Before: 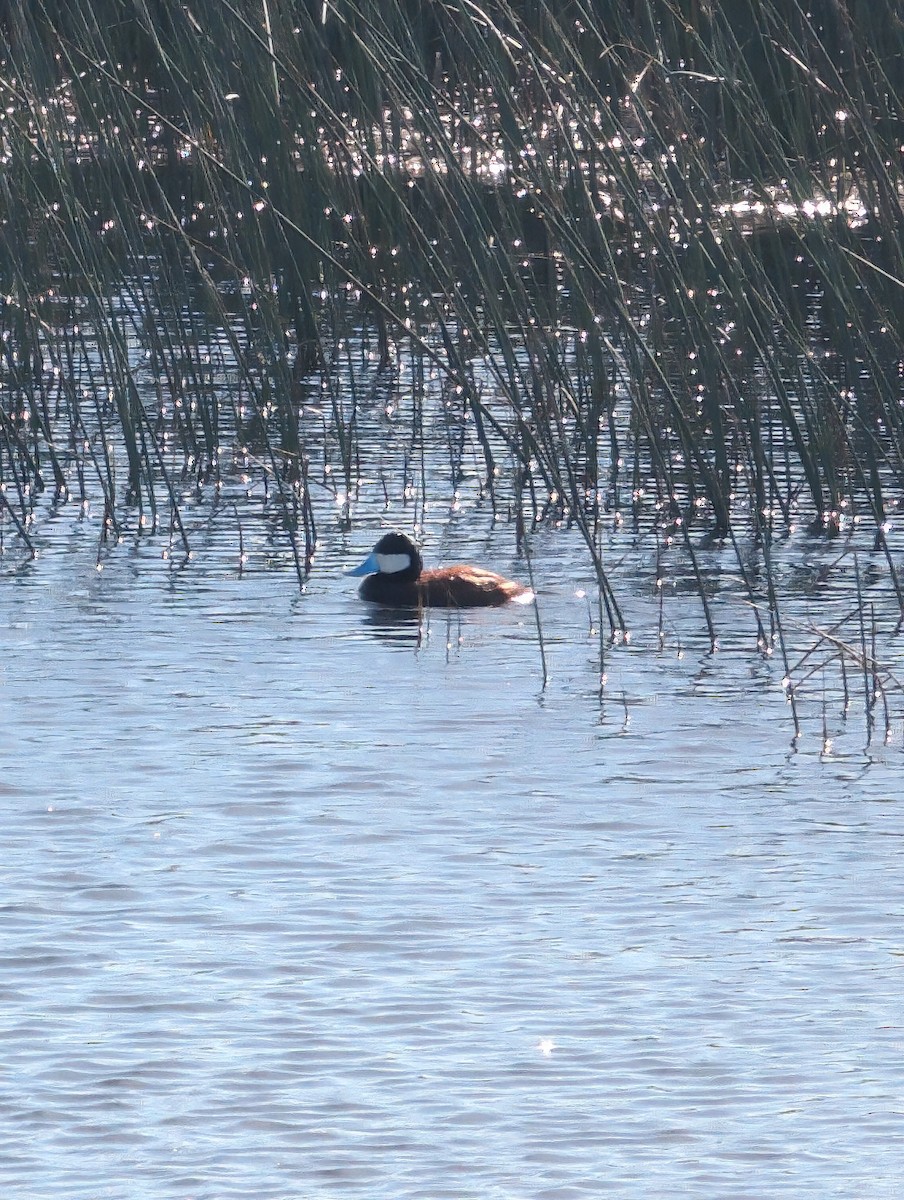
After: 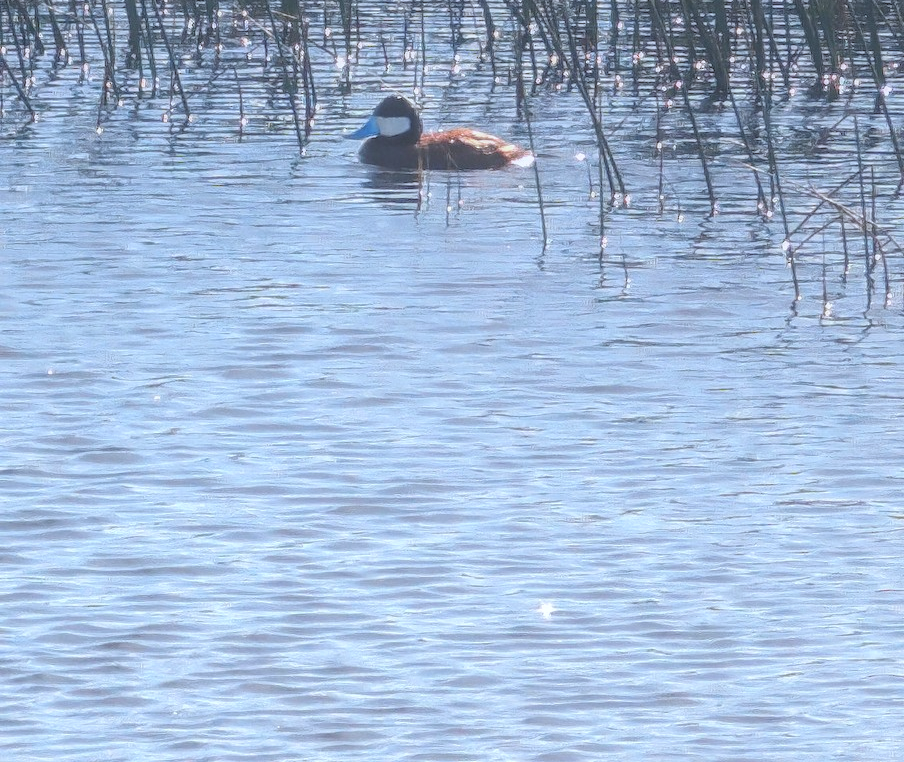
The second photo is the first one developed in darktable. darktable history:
crop and rotate: top 36.435%
white balance: red 0.967, blue 1.049
local contrast: highlights 73%, shadows 15%, midtone range 0.197
